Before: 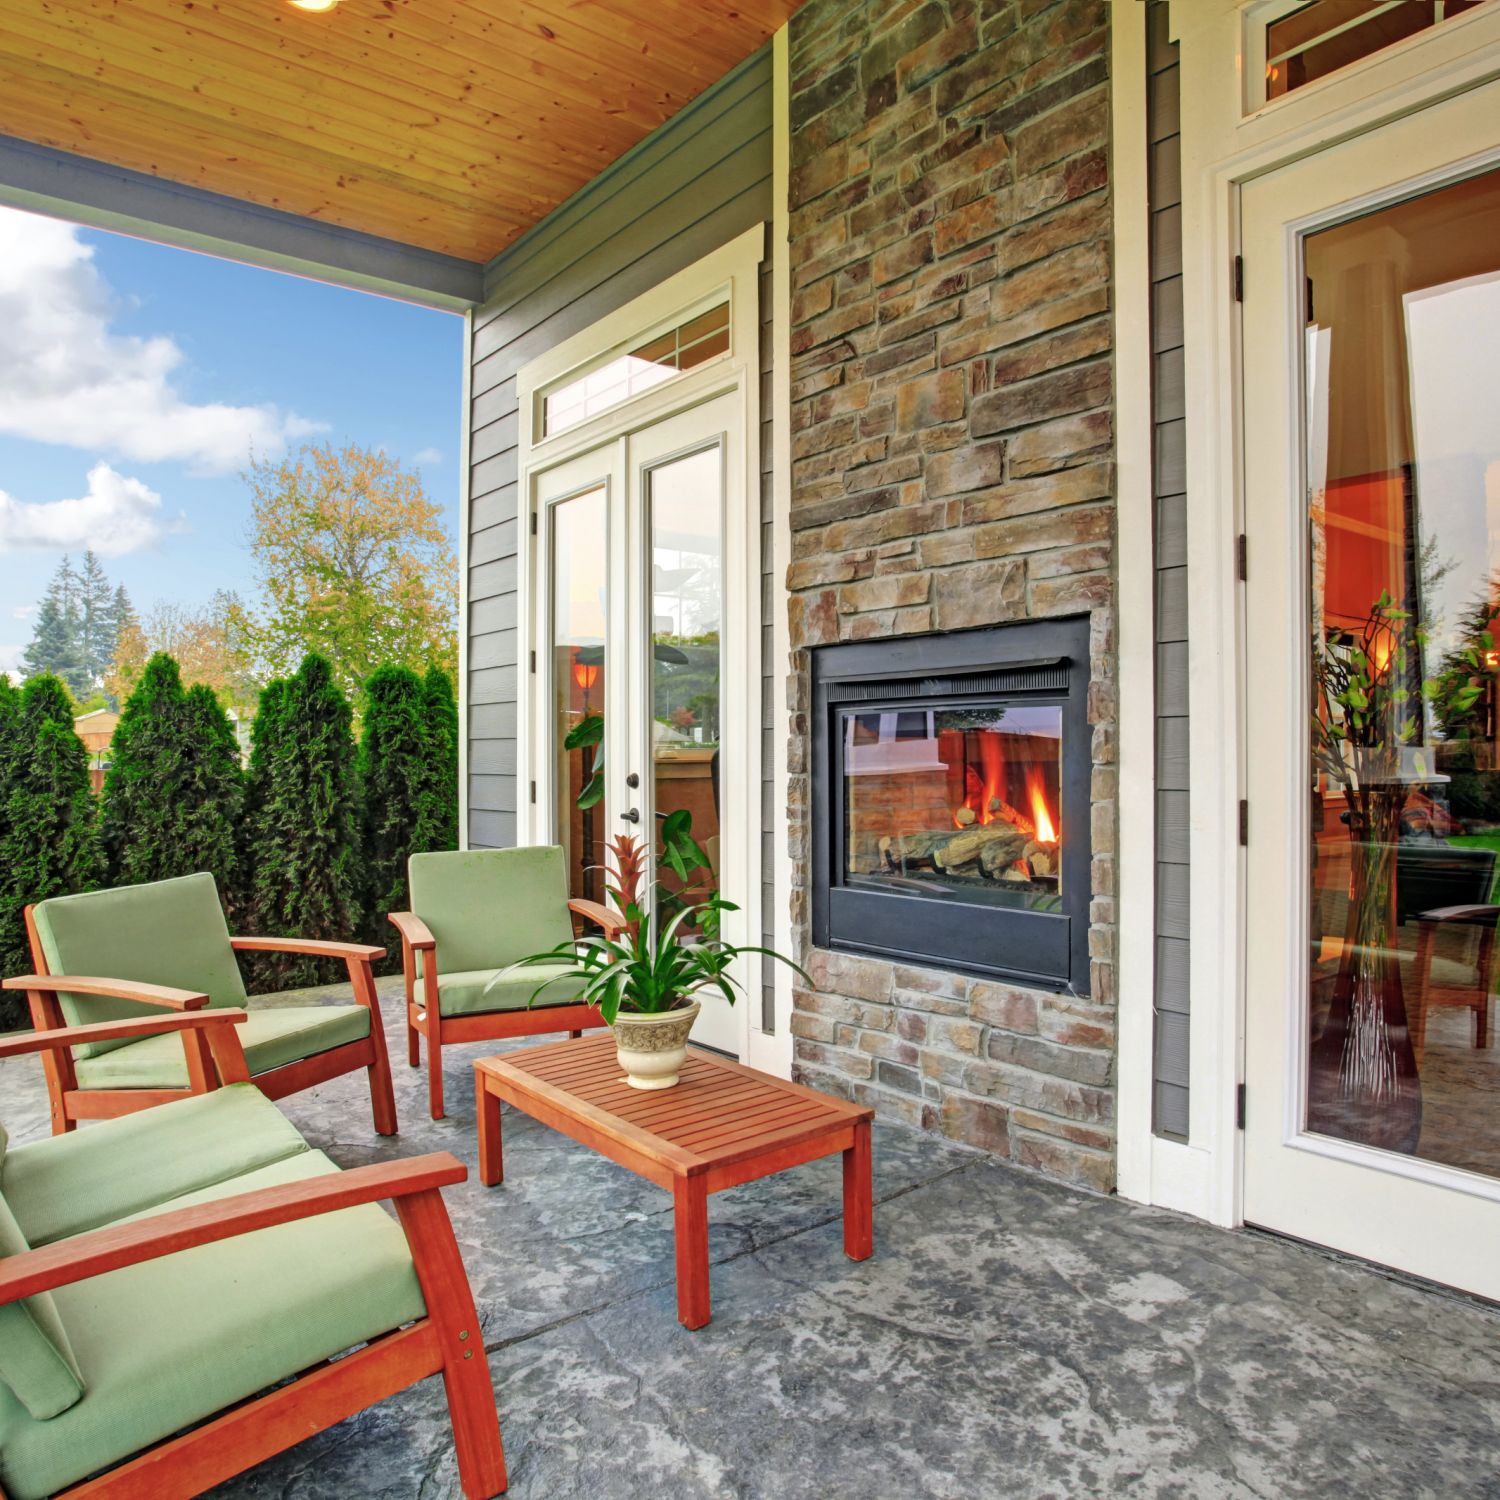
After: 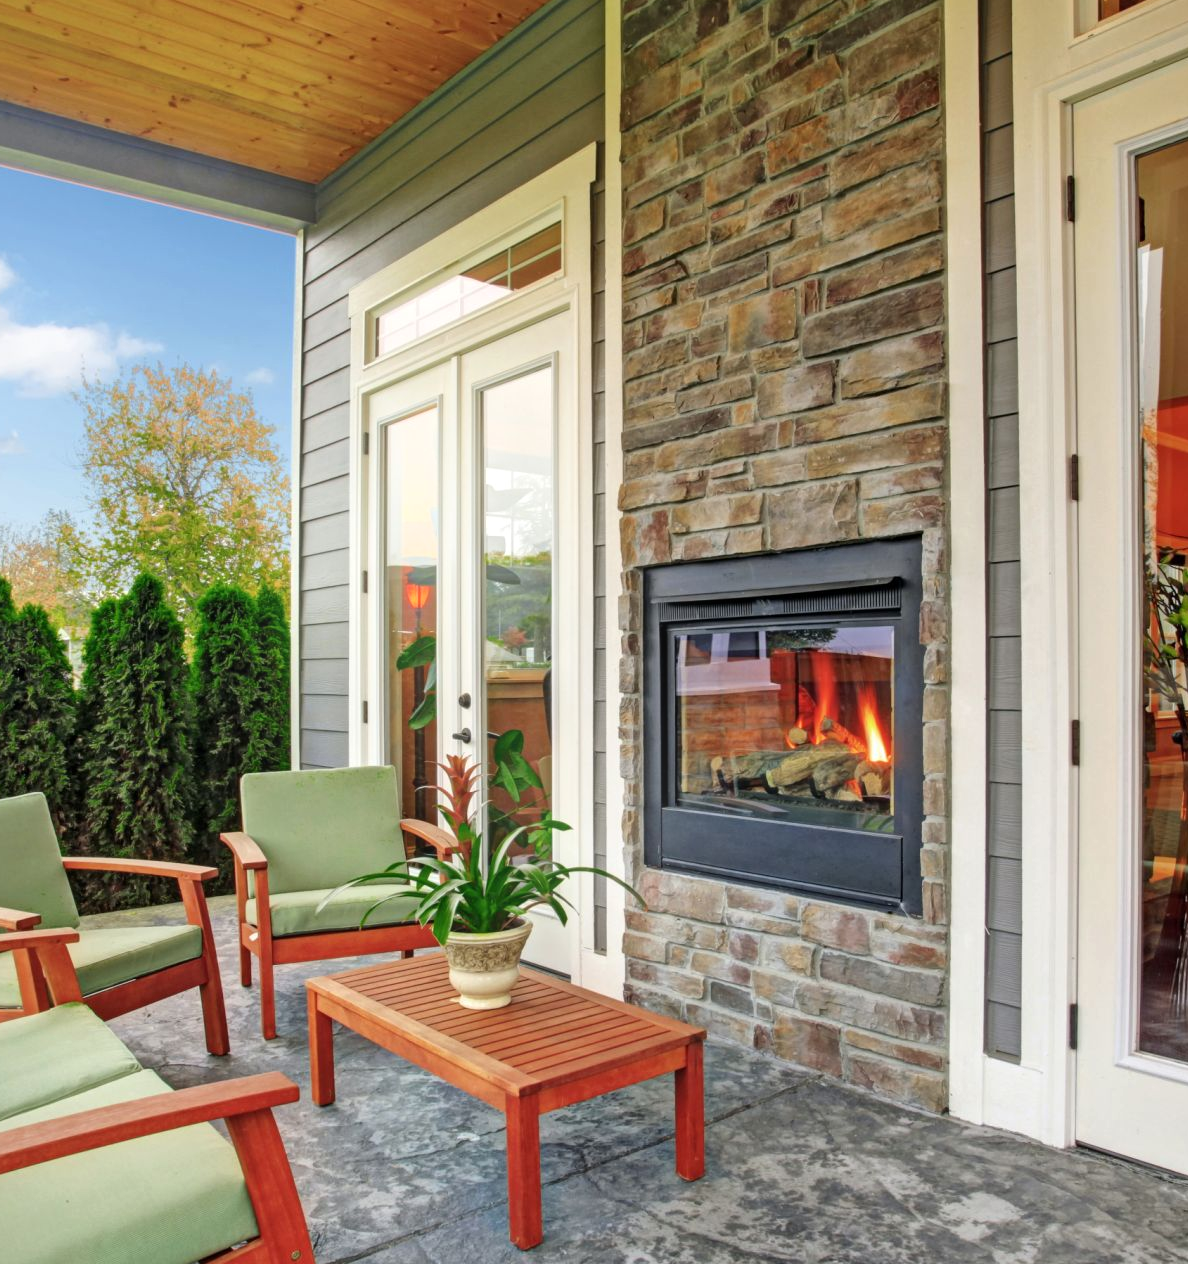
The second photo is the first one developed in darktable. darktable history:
local contrast: mode bilateral grid, contrast 10, coarseness 25, detail 115%, midtone range 0.2
crop: left 11.225%, top 5.381%, right 9.565%, bottom 10.314%
bloom: size 13.65%, threshold 98.39%, strength 4.82%
